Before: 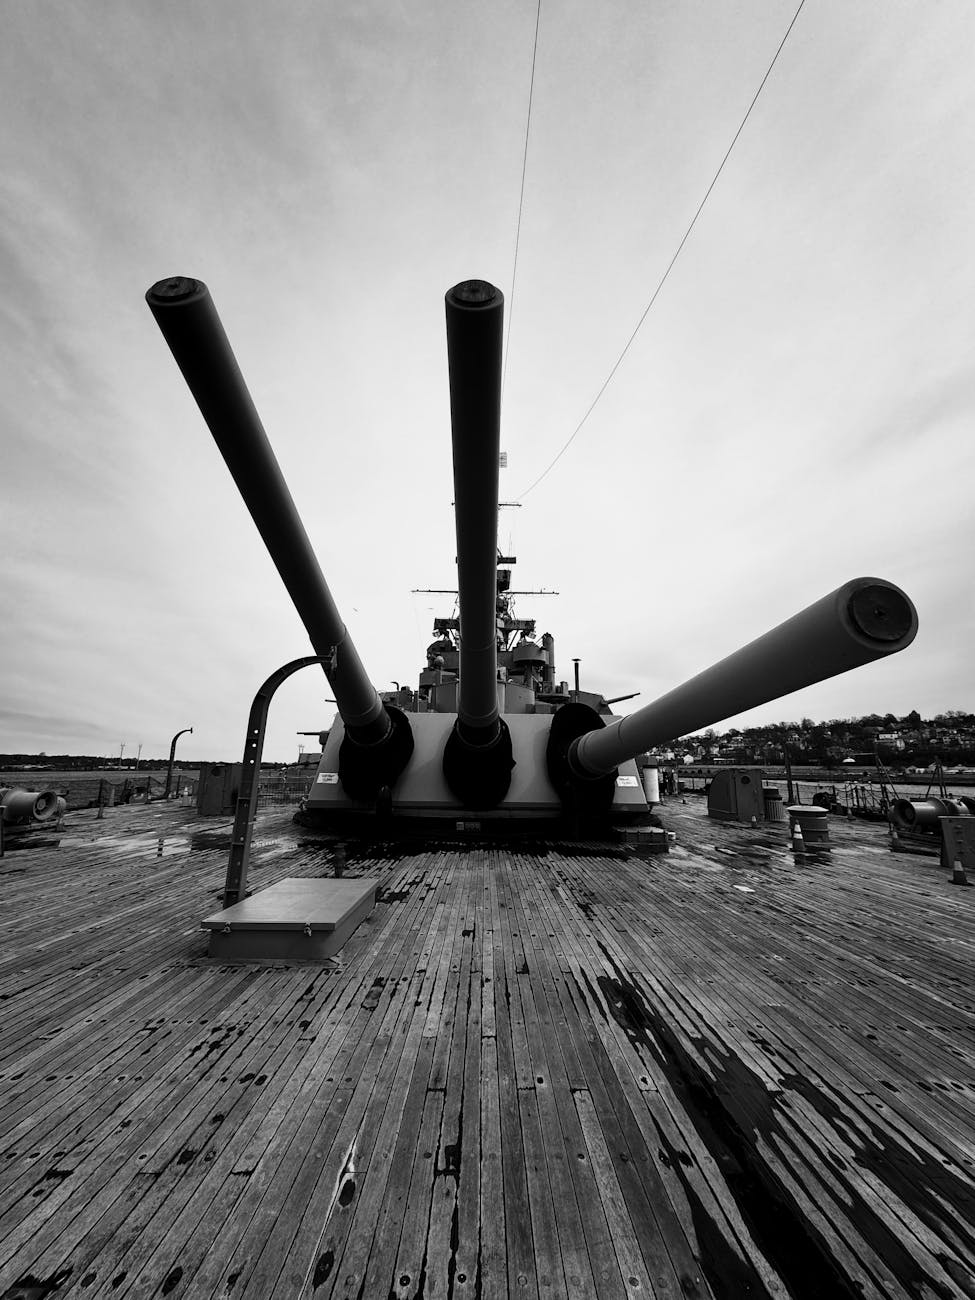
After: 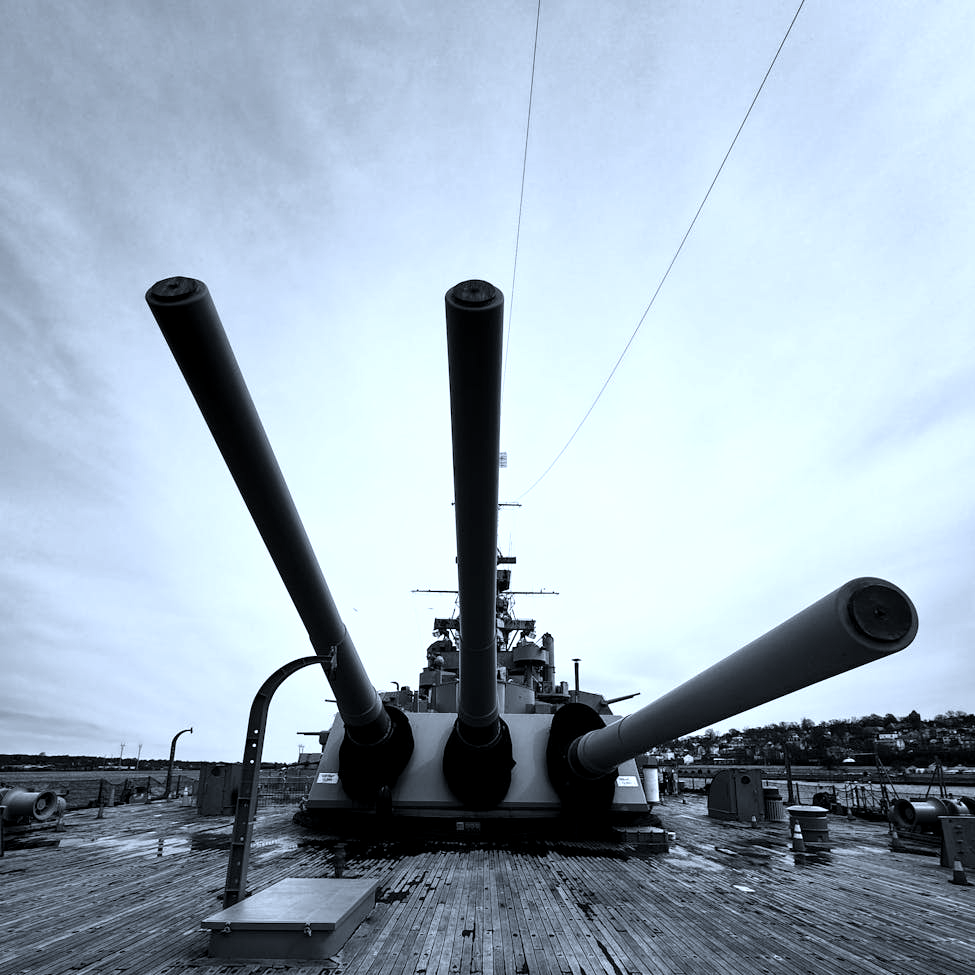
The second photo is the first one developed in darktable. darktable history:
crop: bottom 24.98%
color zones: curves: ch0 [(0, 0.363) (0.128, 0.373) (0.25, 0.5) (0.402, 0.407) (0.521, 0.525) (0.63, 0.559) (0.729, 0.662) (0.867, 0.471)]; ch1 [(0, 0.515) (0.136, 0.618) (0.25, 0.5) (0.378, 0) (0.516, 0) (0.622, 0.593) (0.737, 0.819) (0.87, 0.593)]; ch2 [(0, 0.529) (0.128, 0.471) (0.282, 0.451) (0.386, 0.662) (0.516, 0.525) (0.633, 0.554) (0.75, 0.62) (0.875, 0.441)]
color calibration: illuminant custom, x 0.368, y 0.373, temperature 4332.17 K
local contrast: highlights 103%, shadows 98%, detail 120%, midtone range 0.2
